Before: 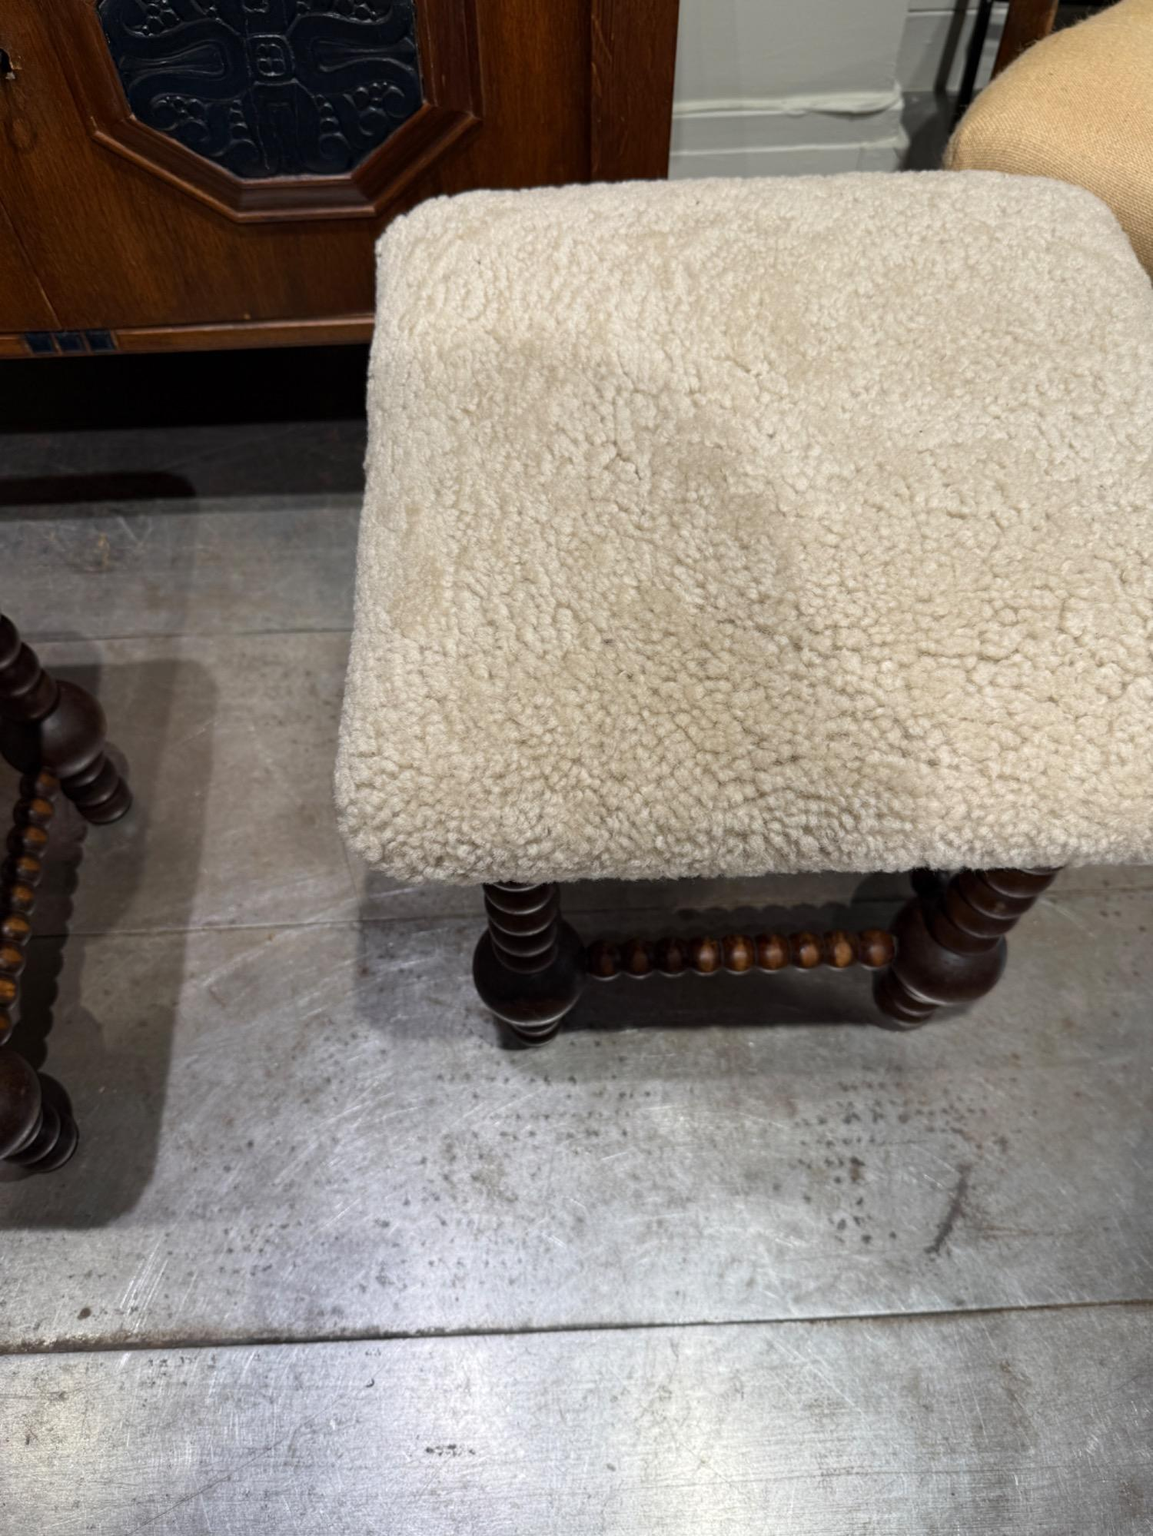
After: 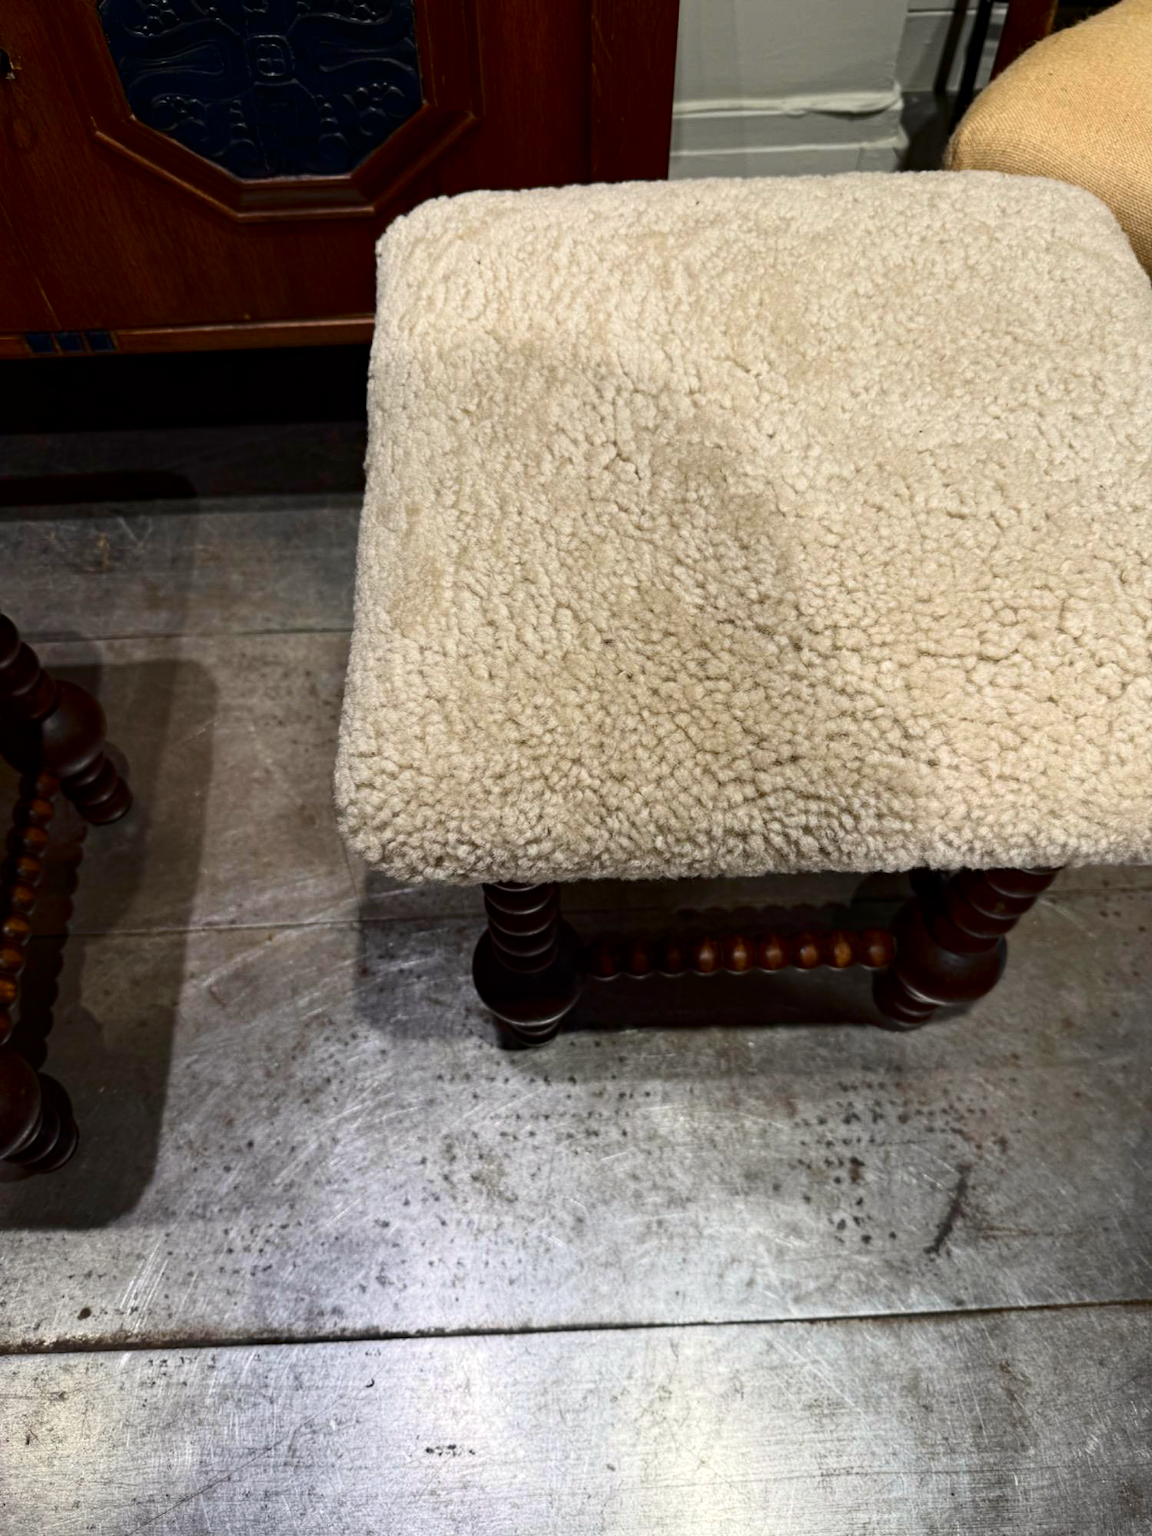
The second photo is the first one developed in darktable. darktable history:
white balance: red 1.009, blue 0.985
haze removal: compatibility mode true, adaptive false
contrast brightness saturation: contrast 0.2, brightness -0.11, saturation 0.1
